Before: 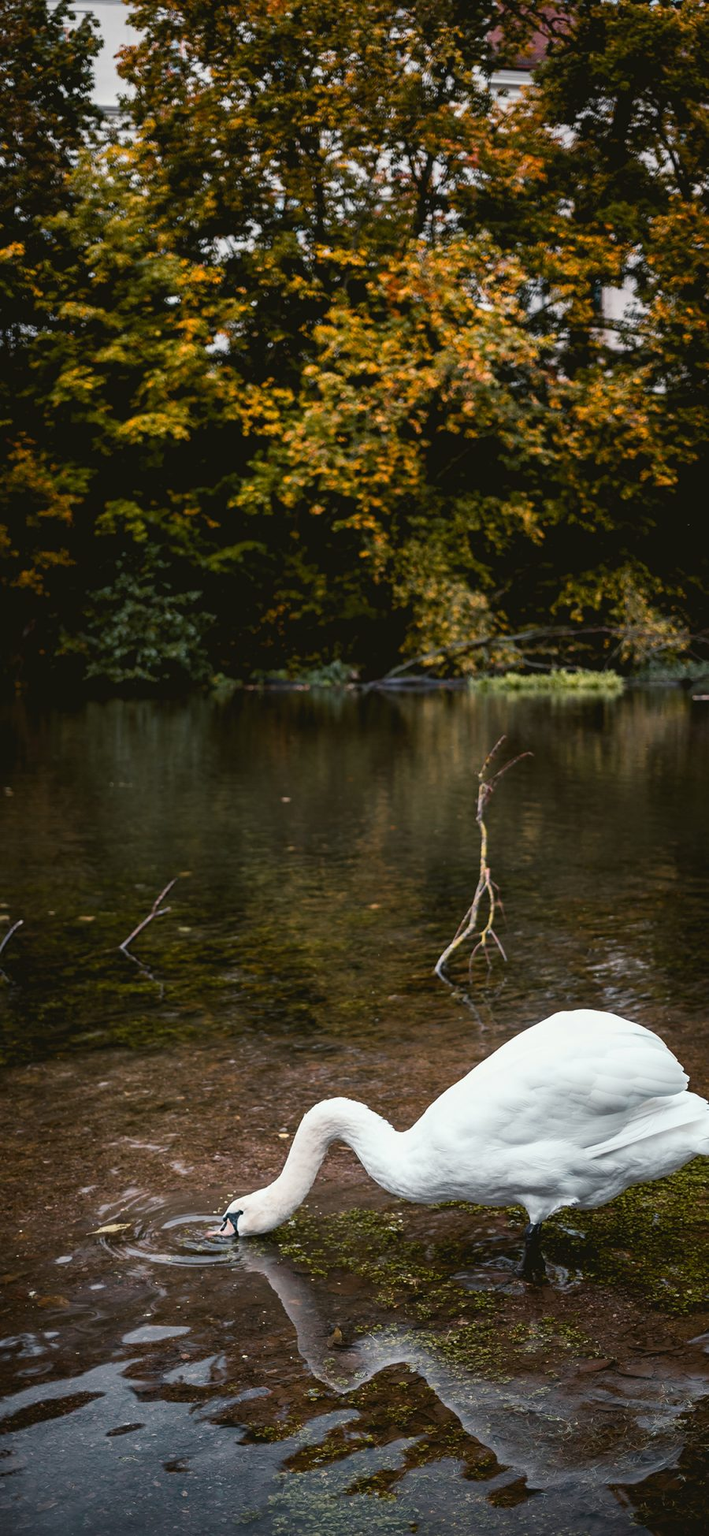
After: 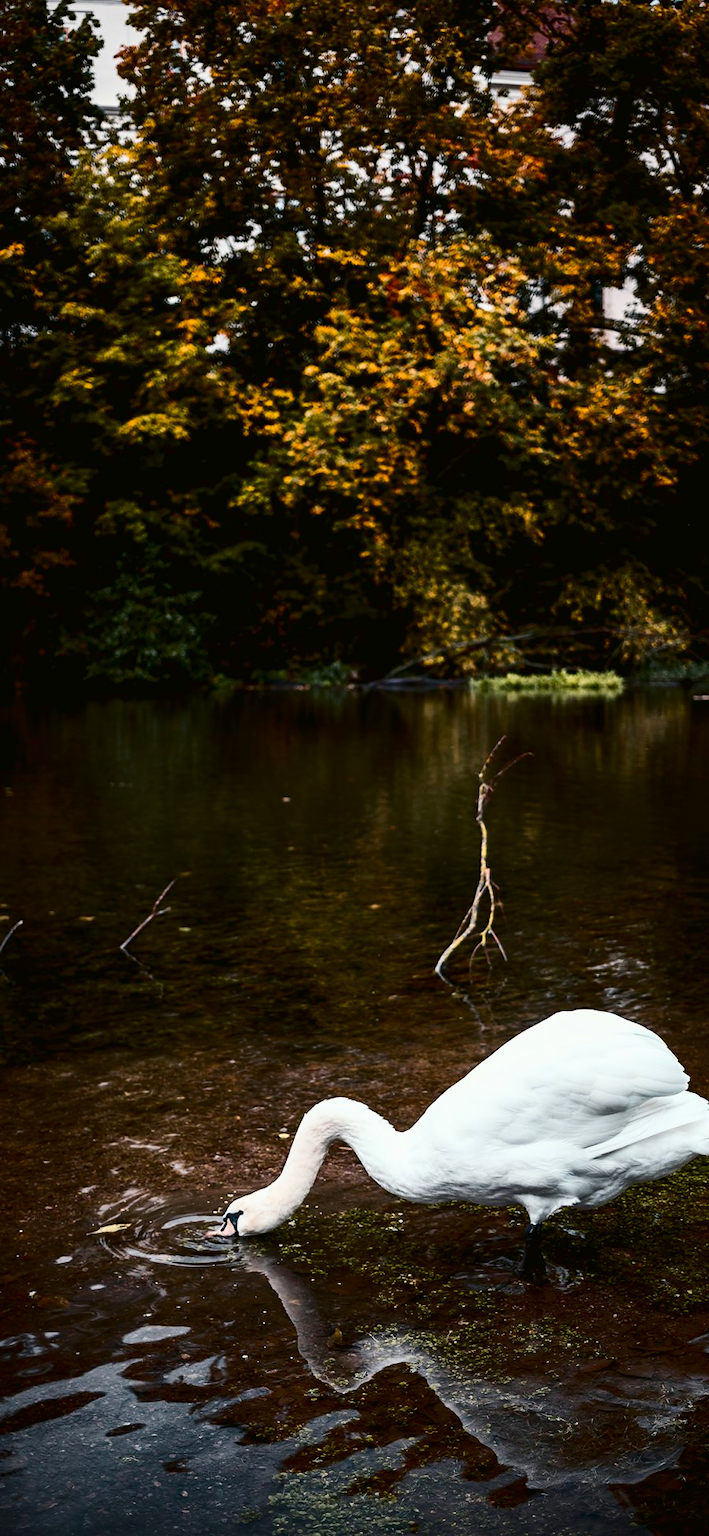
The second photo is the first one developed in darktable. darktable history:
vignetting: fall-off start 116.06%, fall-off radius 58.02%, brightness -0.433, saturation -0.21, center (-0.075, 0.064)
contrast brightness saturation: contrast 0.324, brightness -0.068, saturation 0.17
